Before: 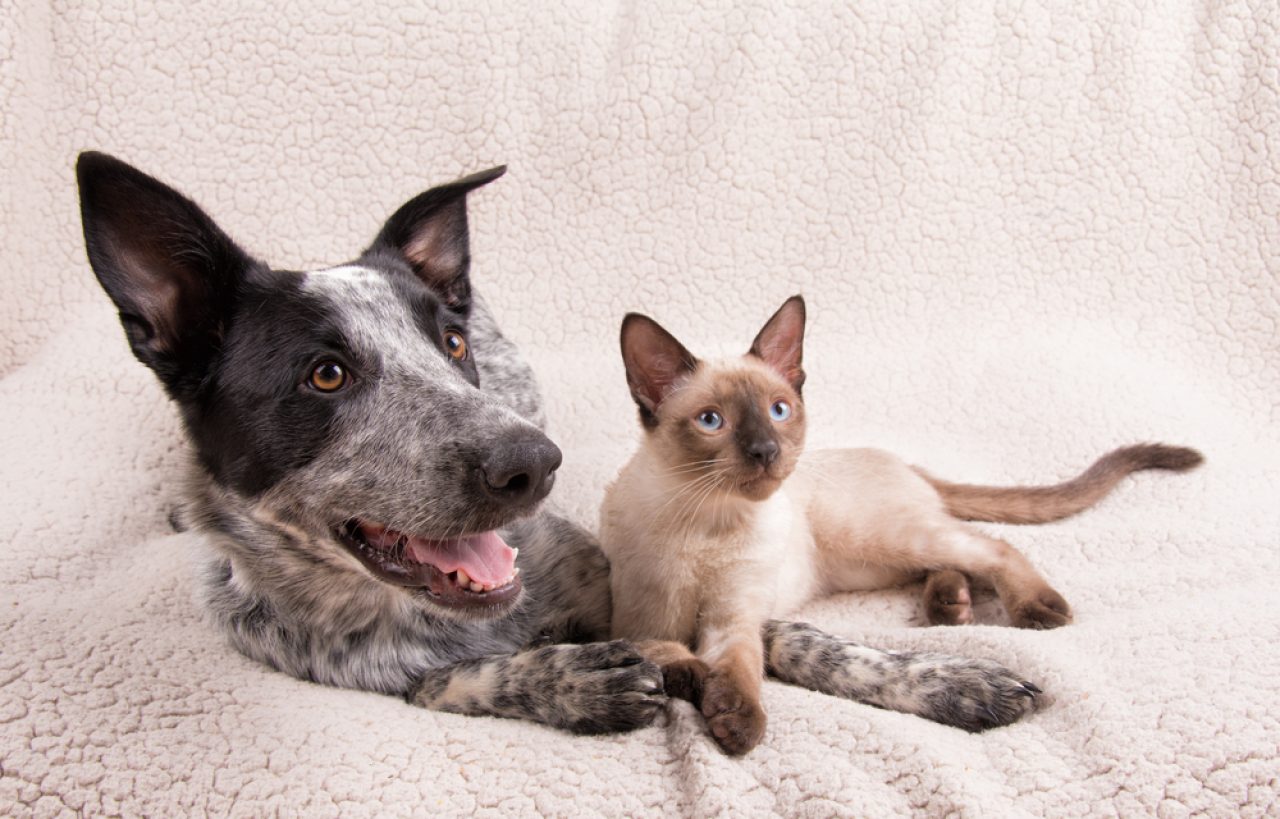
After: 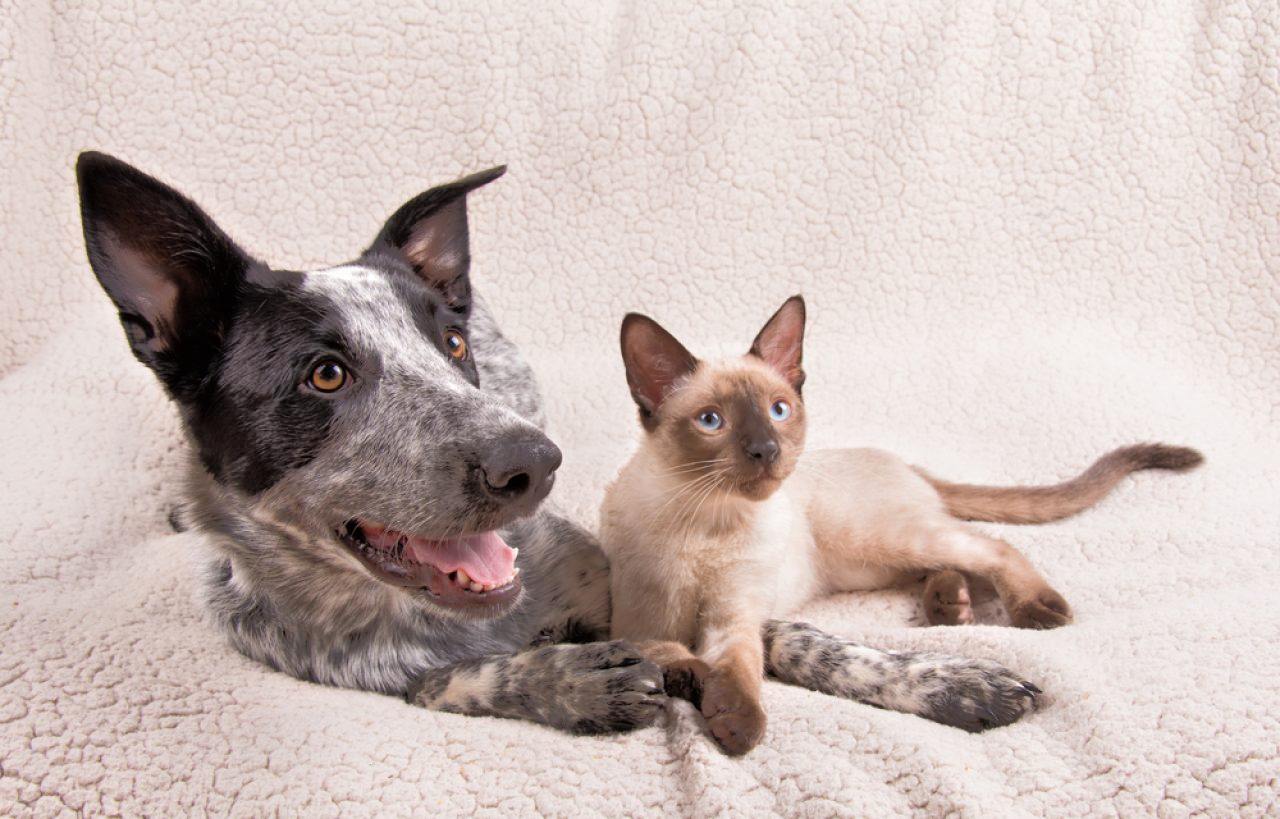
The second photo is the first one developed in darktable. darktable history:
tone equalizer: -8 EV -0.51 EV, -7 EV -0.32 EV, -6 EV -0.085 EV, -5 EV 0.401 EV, -4 EV 0.971 EV, -3 EV 0.819 EV, -2 EV -0.015 EV, -1 EV 0.131 EV, +0 EV -0.027 EV
